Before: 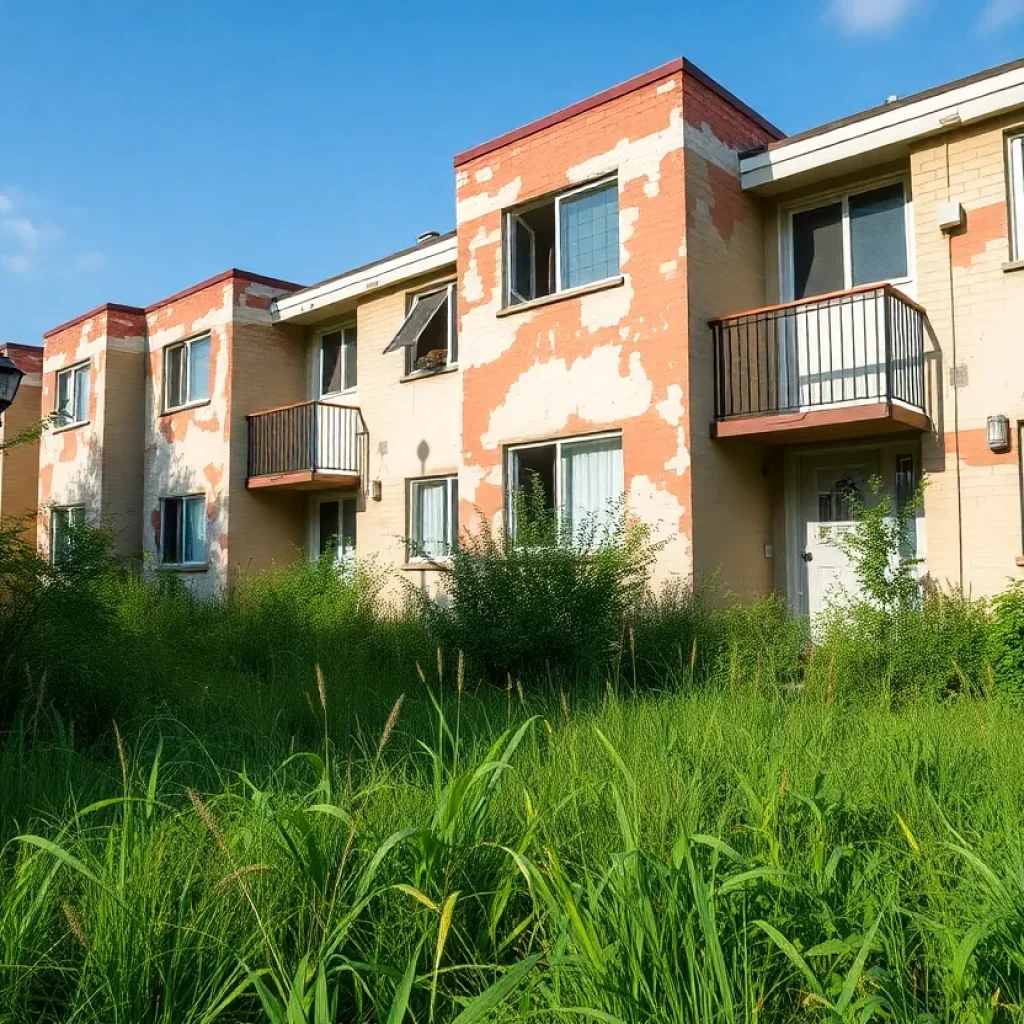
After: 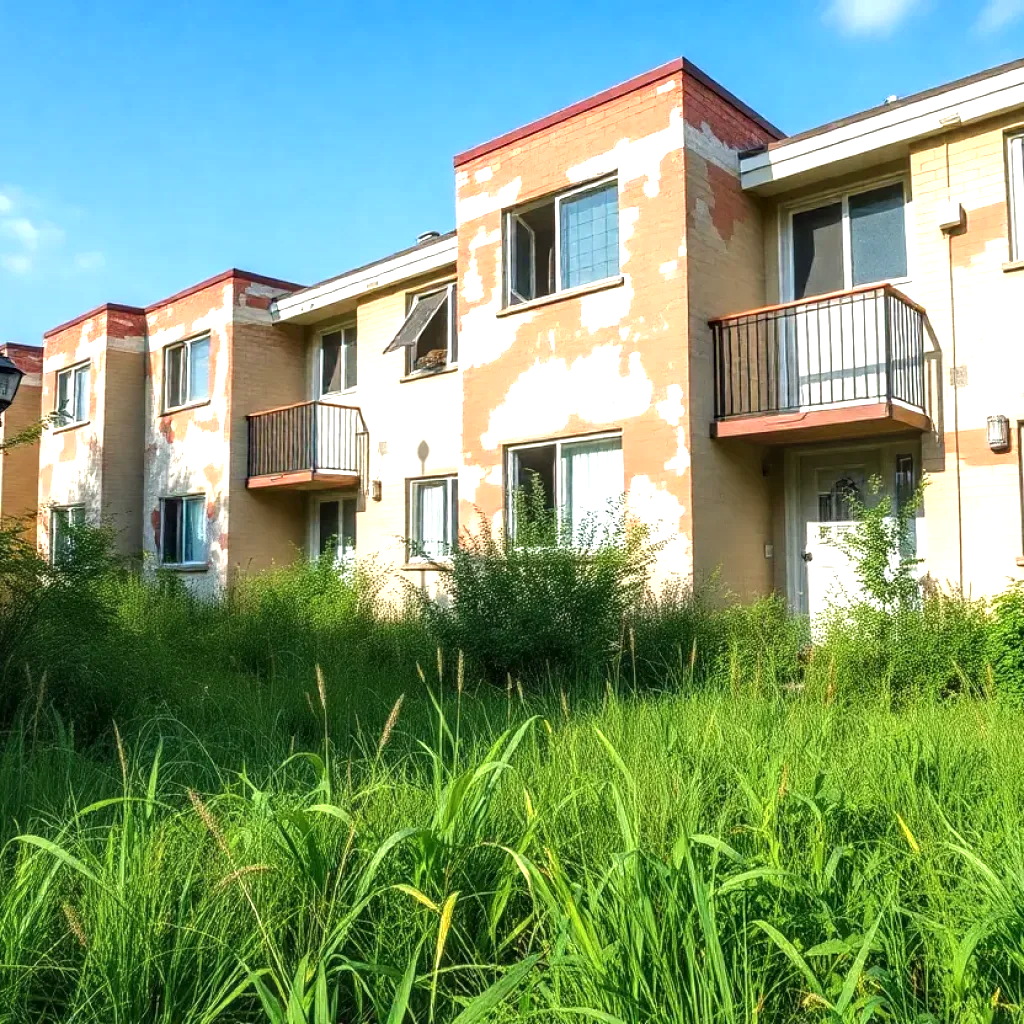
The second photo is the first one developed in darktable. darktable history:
white balance: red 1, blue 1
local contrast: on, module defaults
exposure: black level correction 0, exposure 0.7 EV, compensate exposure bias true, compensate highlight preservation false
